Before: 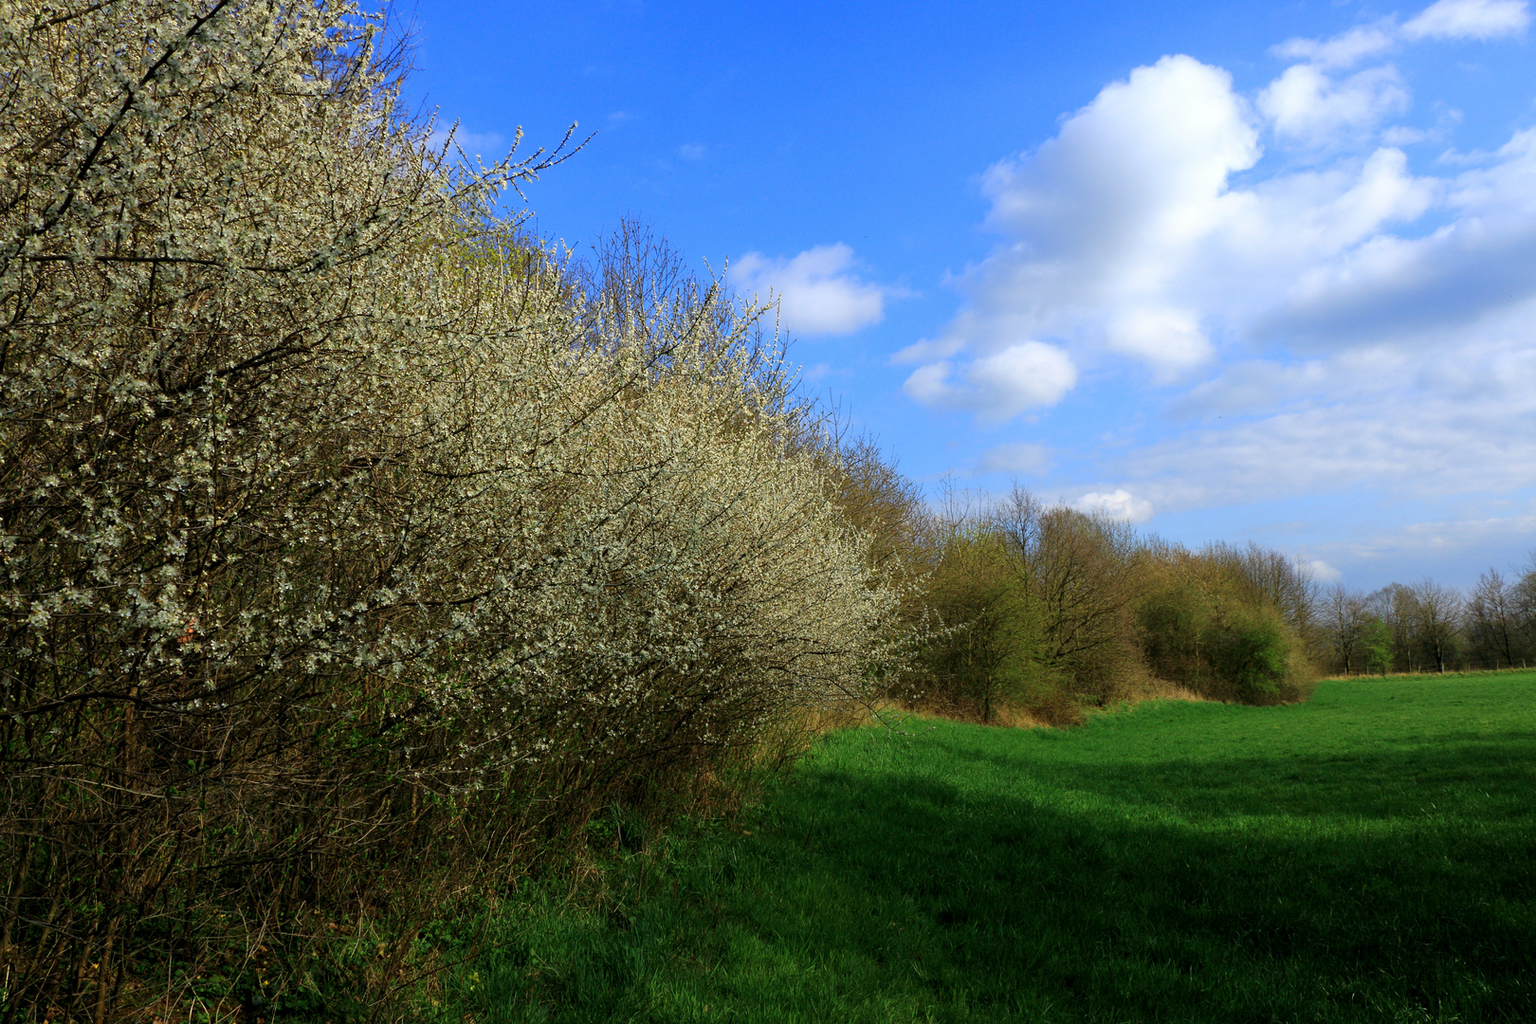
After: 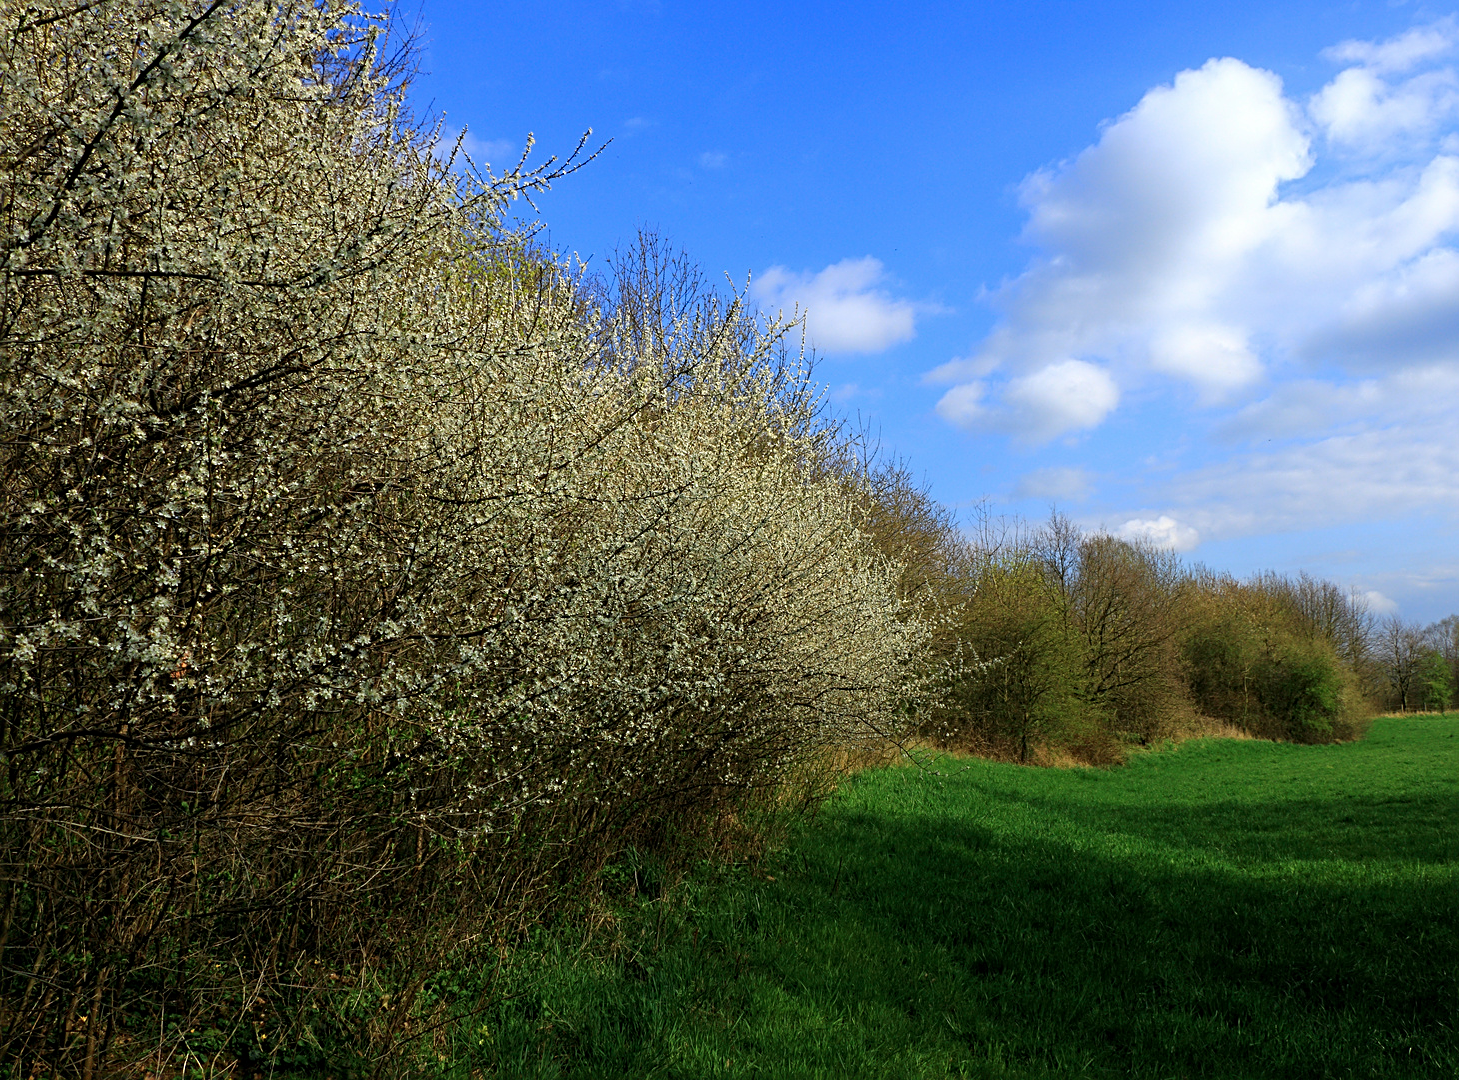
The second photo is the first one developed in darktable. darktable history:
crop and rotate: left 1.088%, right 8.807%
sharpen: radius 2.767
